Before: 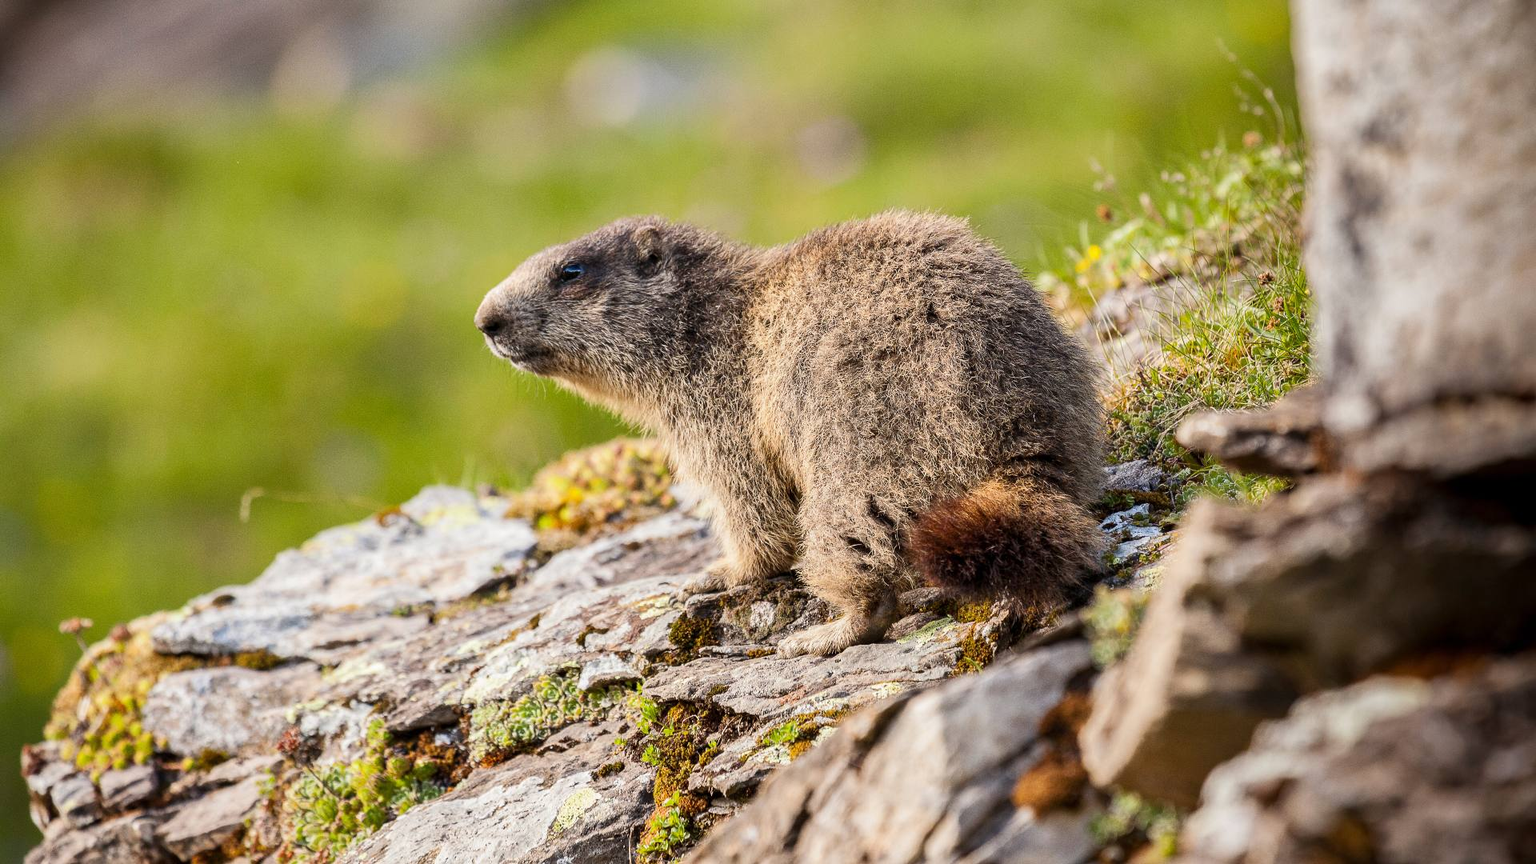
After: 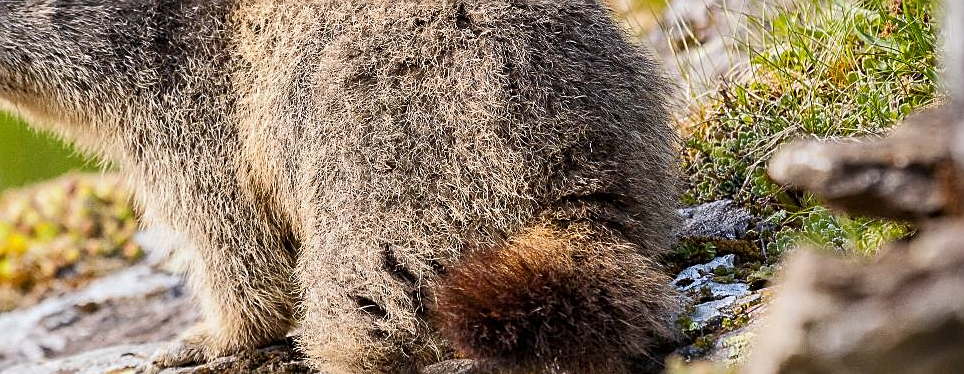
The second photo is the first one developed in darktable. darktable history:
sharpen: on, module defaults
tone equalizer: on, module defaults
white balance: red 0.976, blue 1.04
crop: left 36.607%, top 34.735%, right 13.146%, bottom 30.611%
